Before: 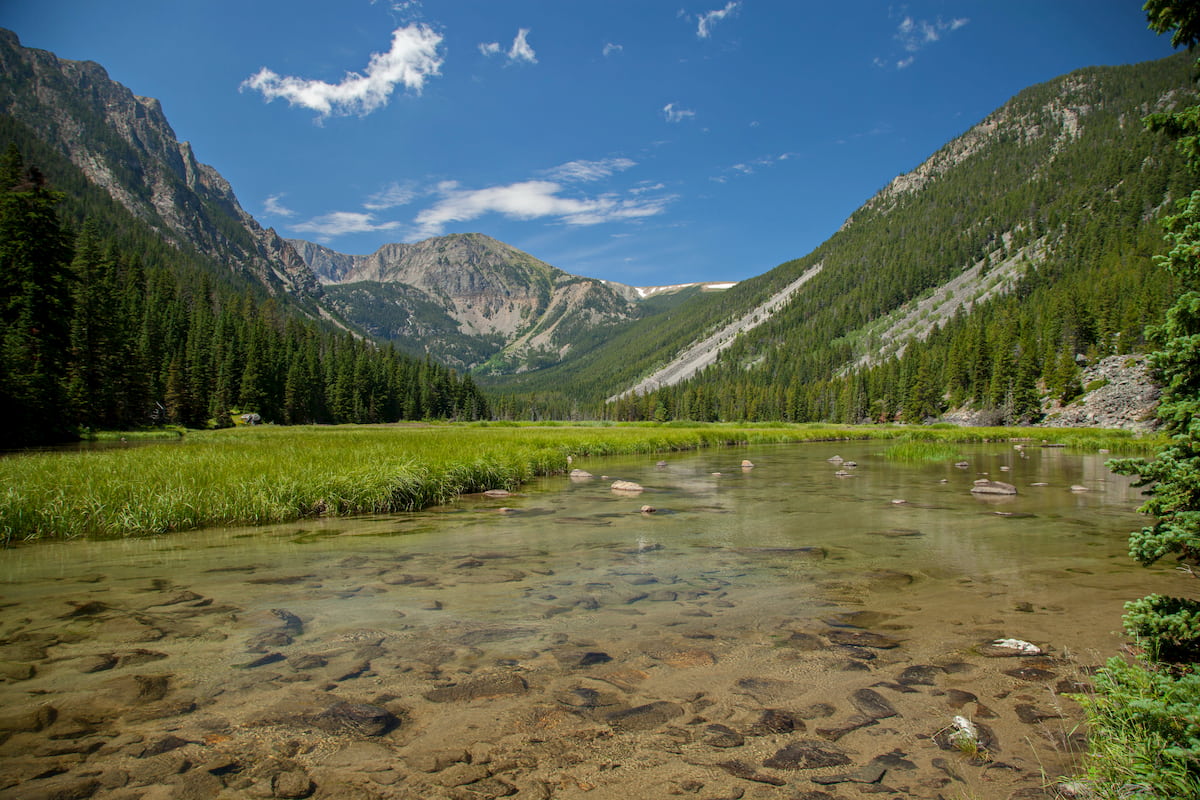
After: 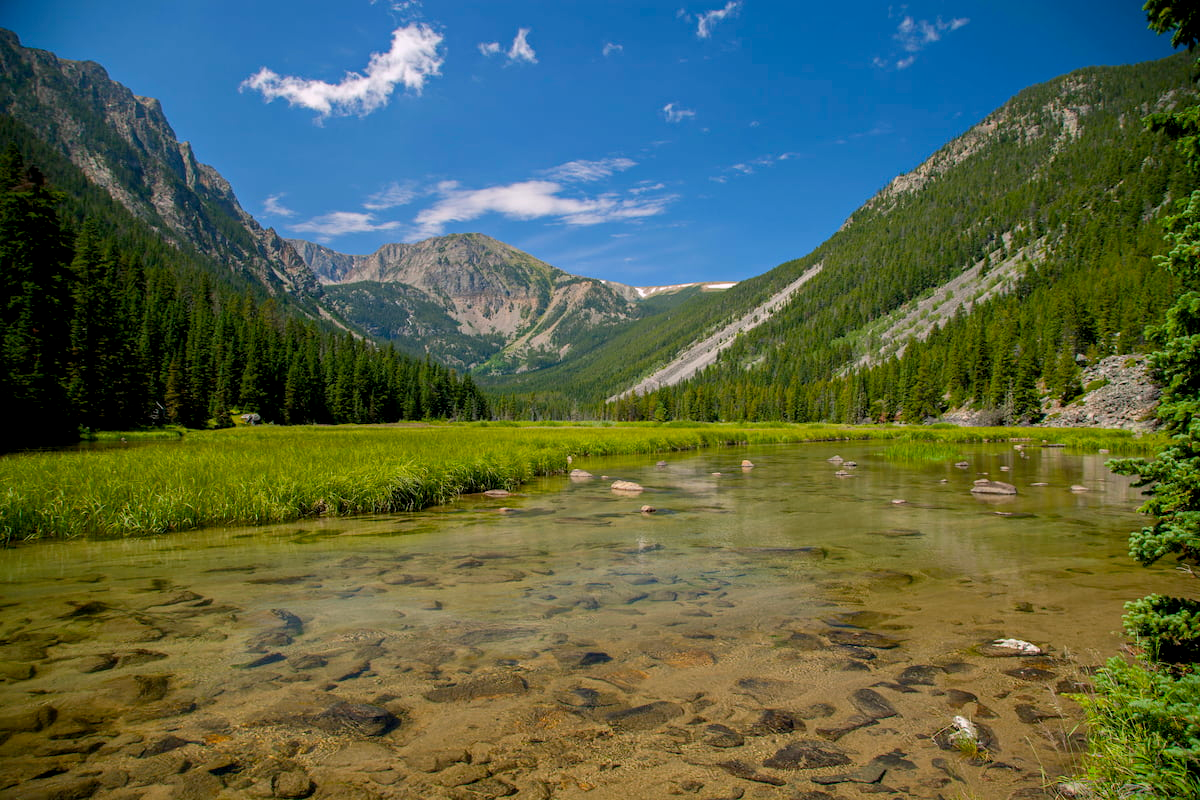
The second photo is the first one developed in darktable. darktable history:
bloom: size 13.65%, threshold 98.39%, strength 4.82%
color balance rgb: shadows lift › chroma 2%, shadows lift › hue 217.2°, power › chroma 0.25%, power › hue 60°, highlights gain › chroma 1.5%, highlights gain › hue 309.6°, global offset › luminance -0.5%, perceptual saturation grading › global saturation 15%, global vibrance 20%
